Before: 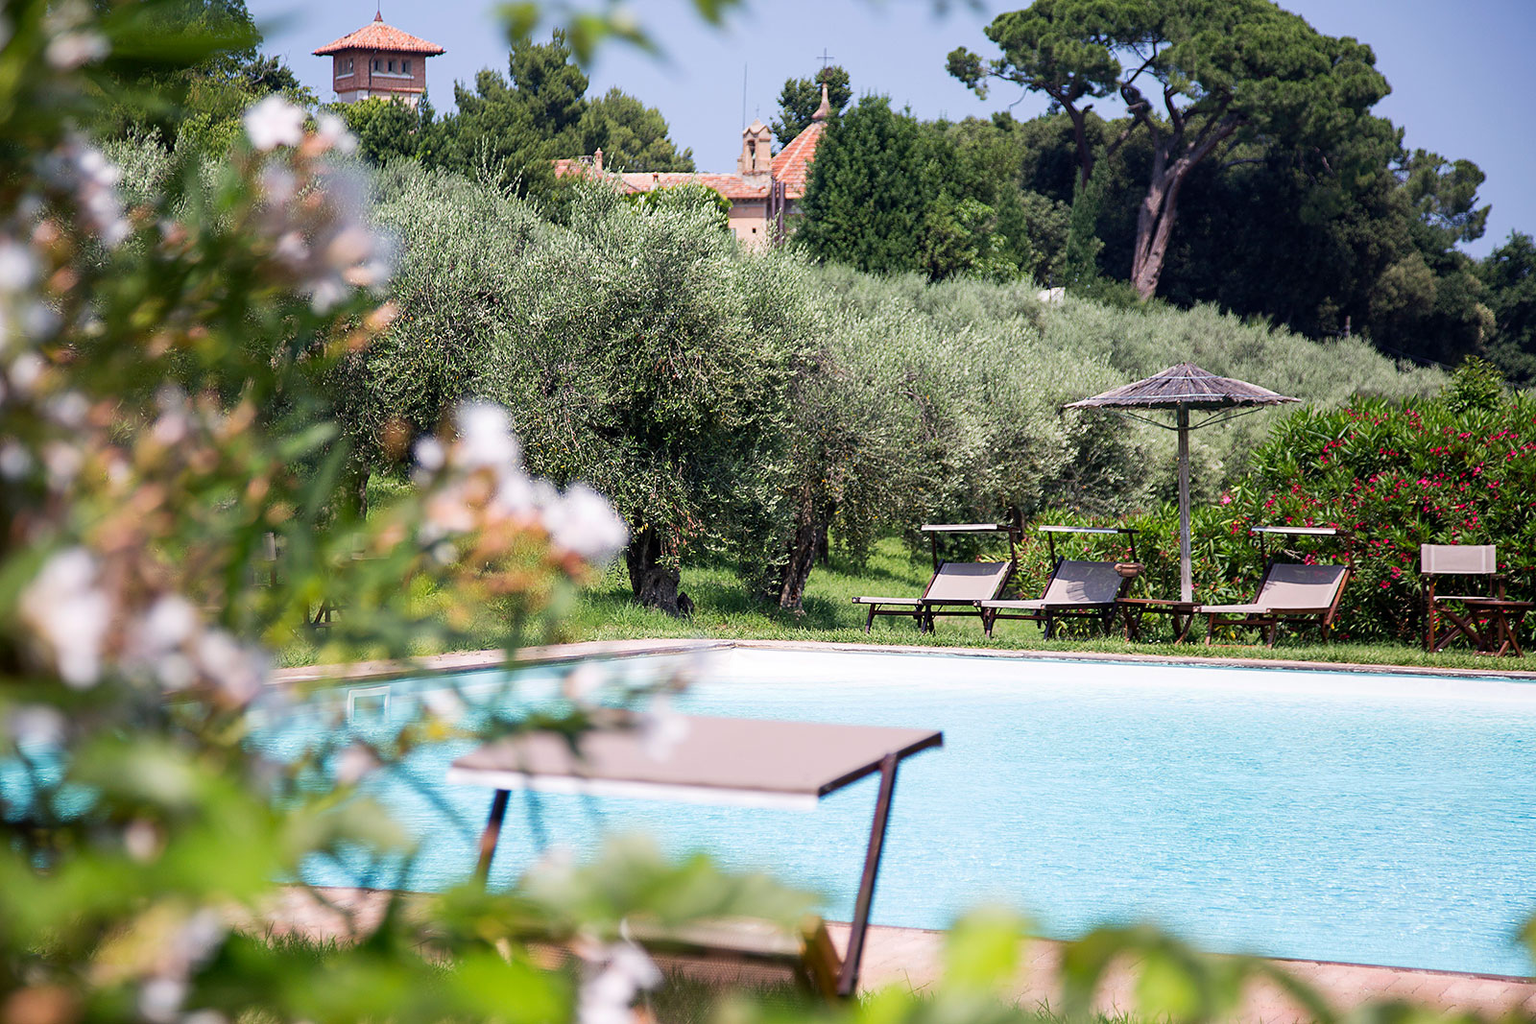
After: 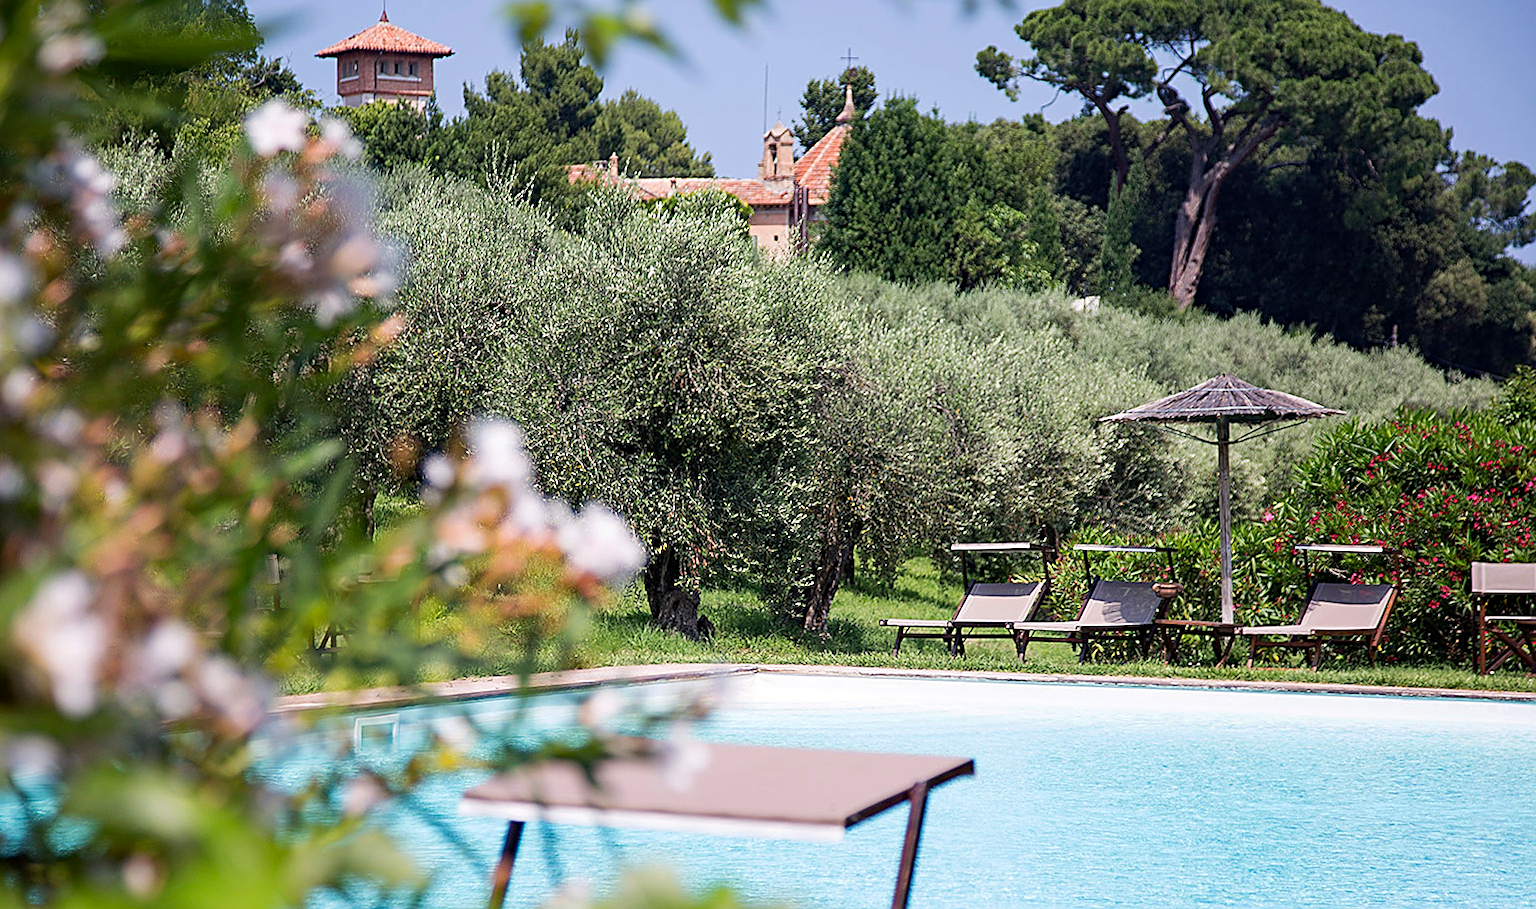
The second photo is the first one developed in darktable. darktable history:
crop and rotate: angle 0.2°, left 0.275%, right 3.127%, bottom 14.18%
haze removal: compatibility mode true, adaptive false
sharpen: on, module defaults
